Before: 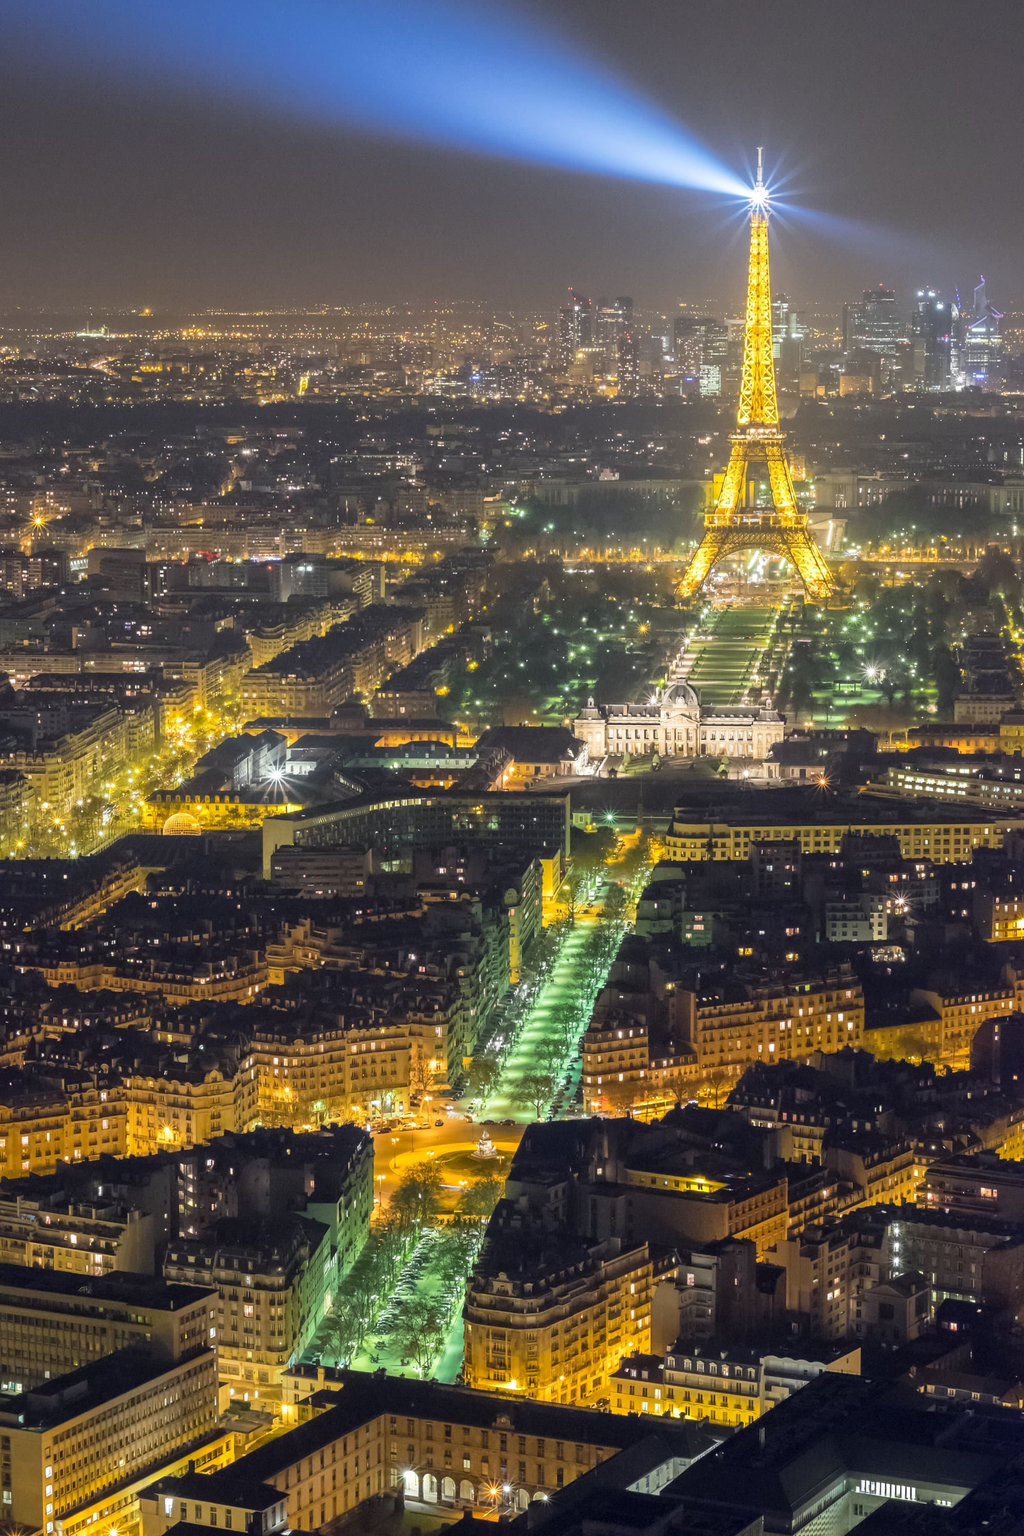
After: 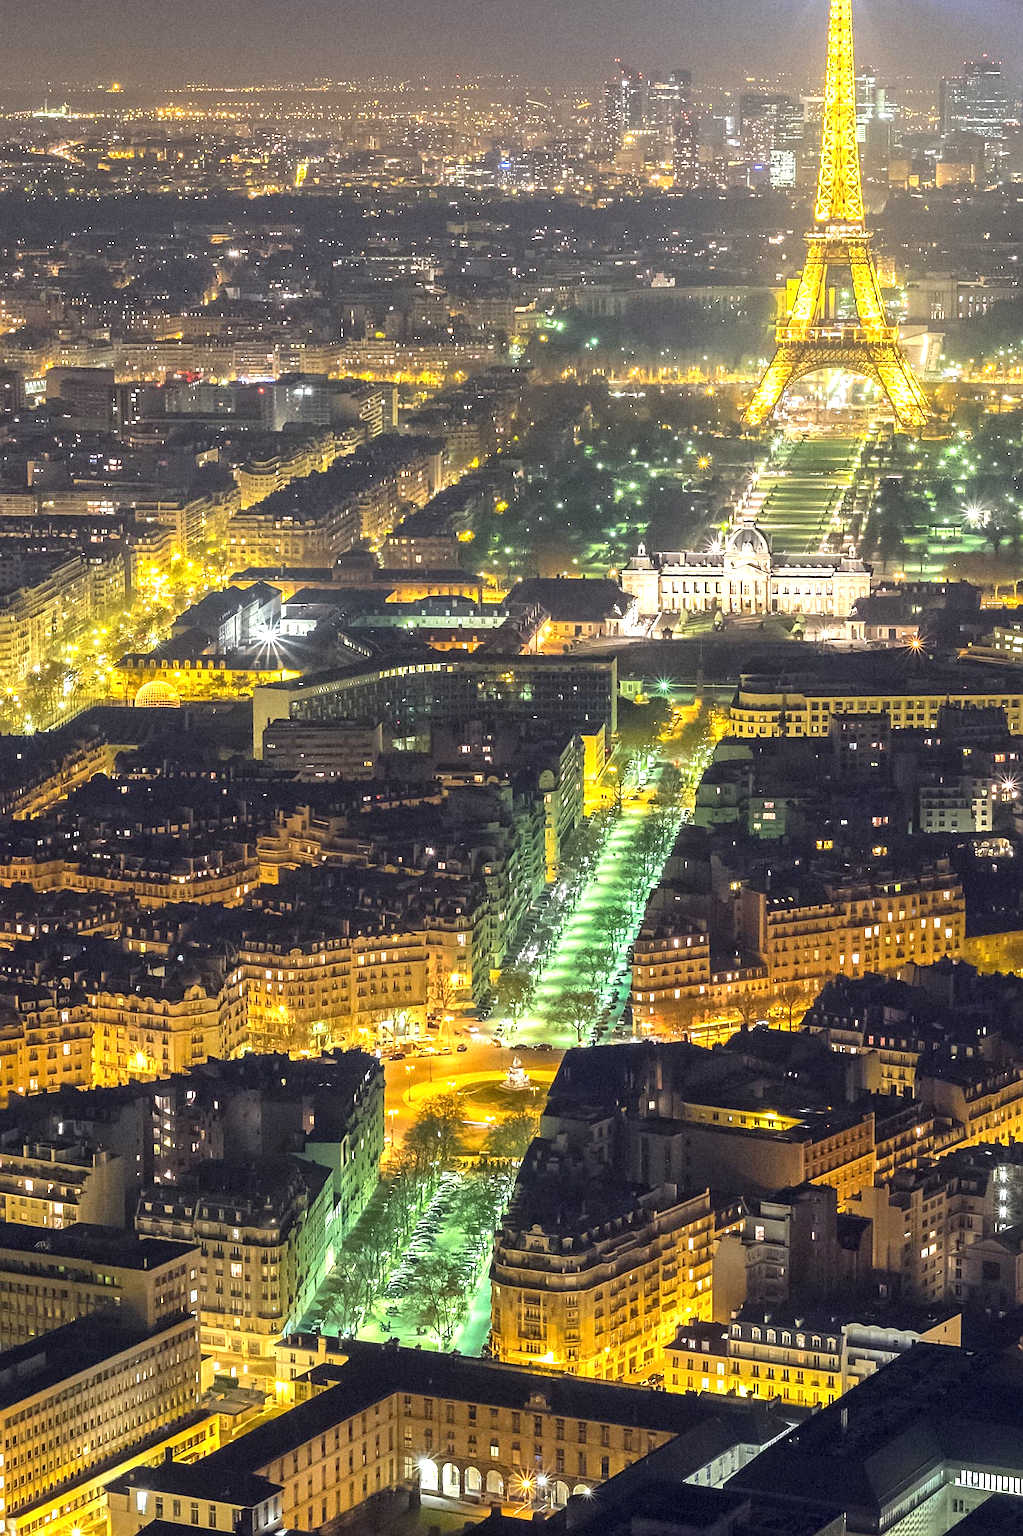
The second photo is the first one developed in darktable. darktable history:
exposure: black level correction 0, exposure 0.7 EV, compensate exposure bias true, compensate highlight preservation false
sharpen: on, module defaults
crop and rotate: left 4.842%, top 15.51%, right 10.668%
grain: mid-tones bias 0%
